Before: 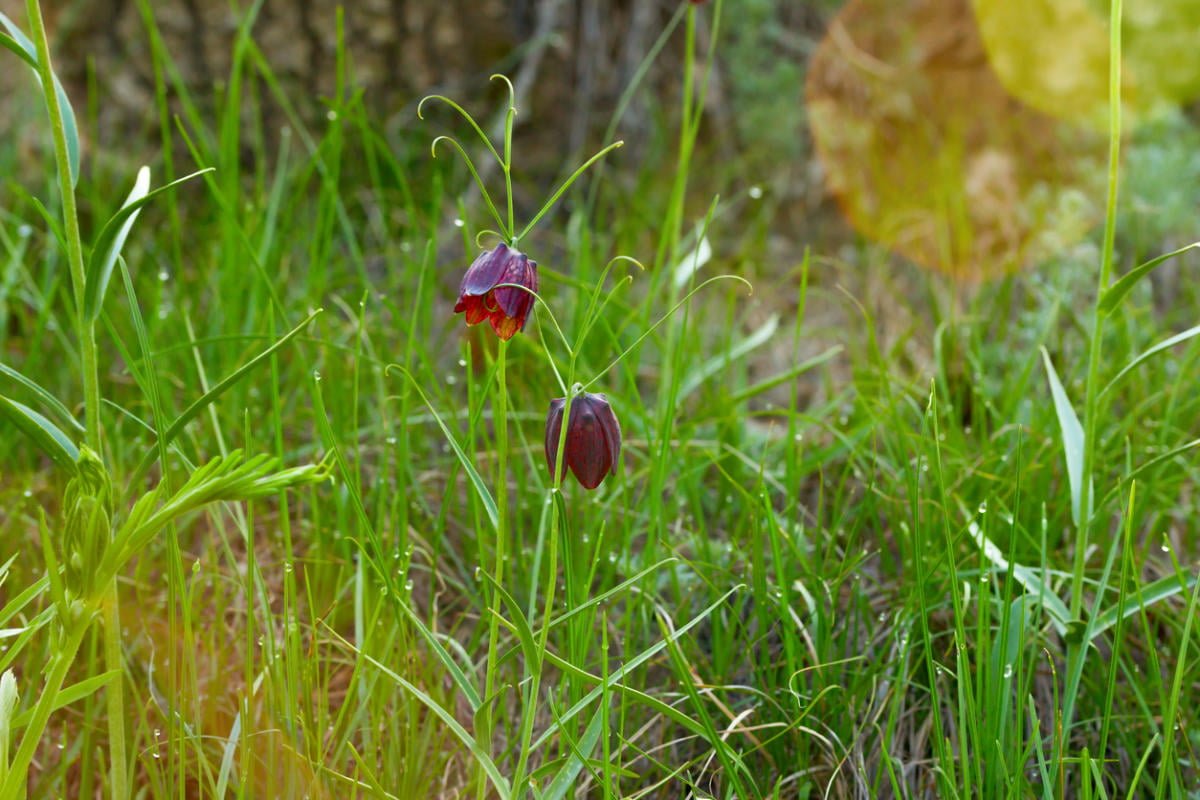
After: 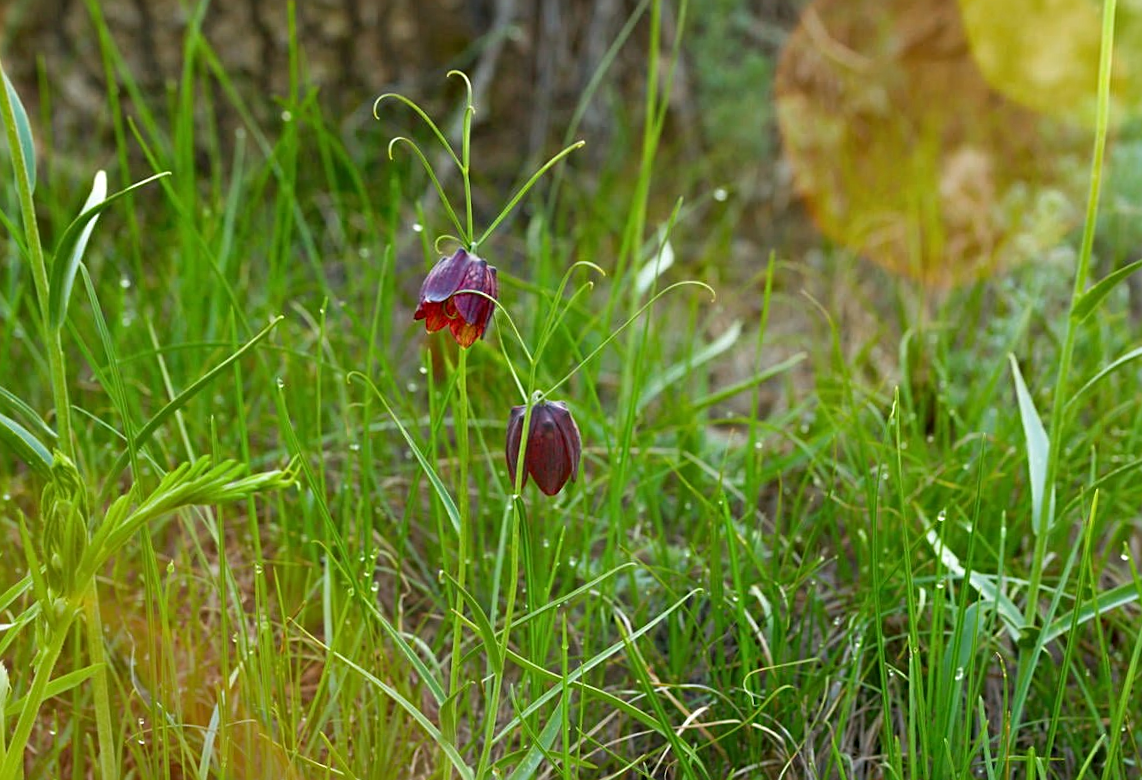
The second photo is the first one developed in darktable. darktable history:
sharpen: radius 2.167, amount 0.381, threshold 0
rotate and perspective: rotation 0.074°, lens shift (vertical) 0.096, lens shift (horizontal) -0.041, crop left 0.043, crop right 0.952, crop top 0.024, crop bottom 0.979
tone equalizer: on, module defaults
white balance: emerald 1
